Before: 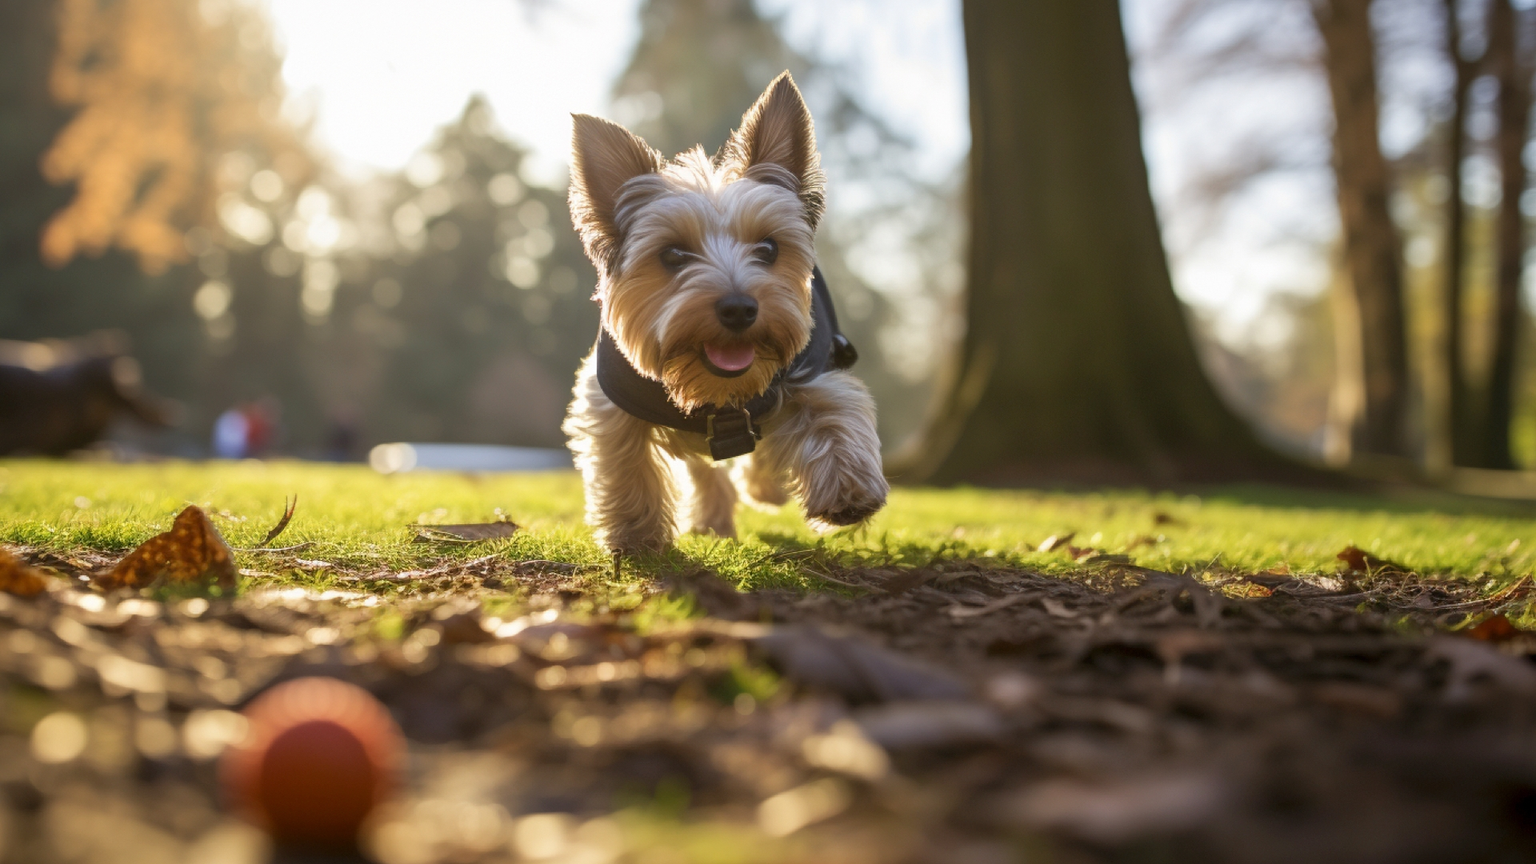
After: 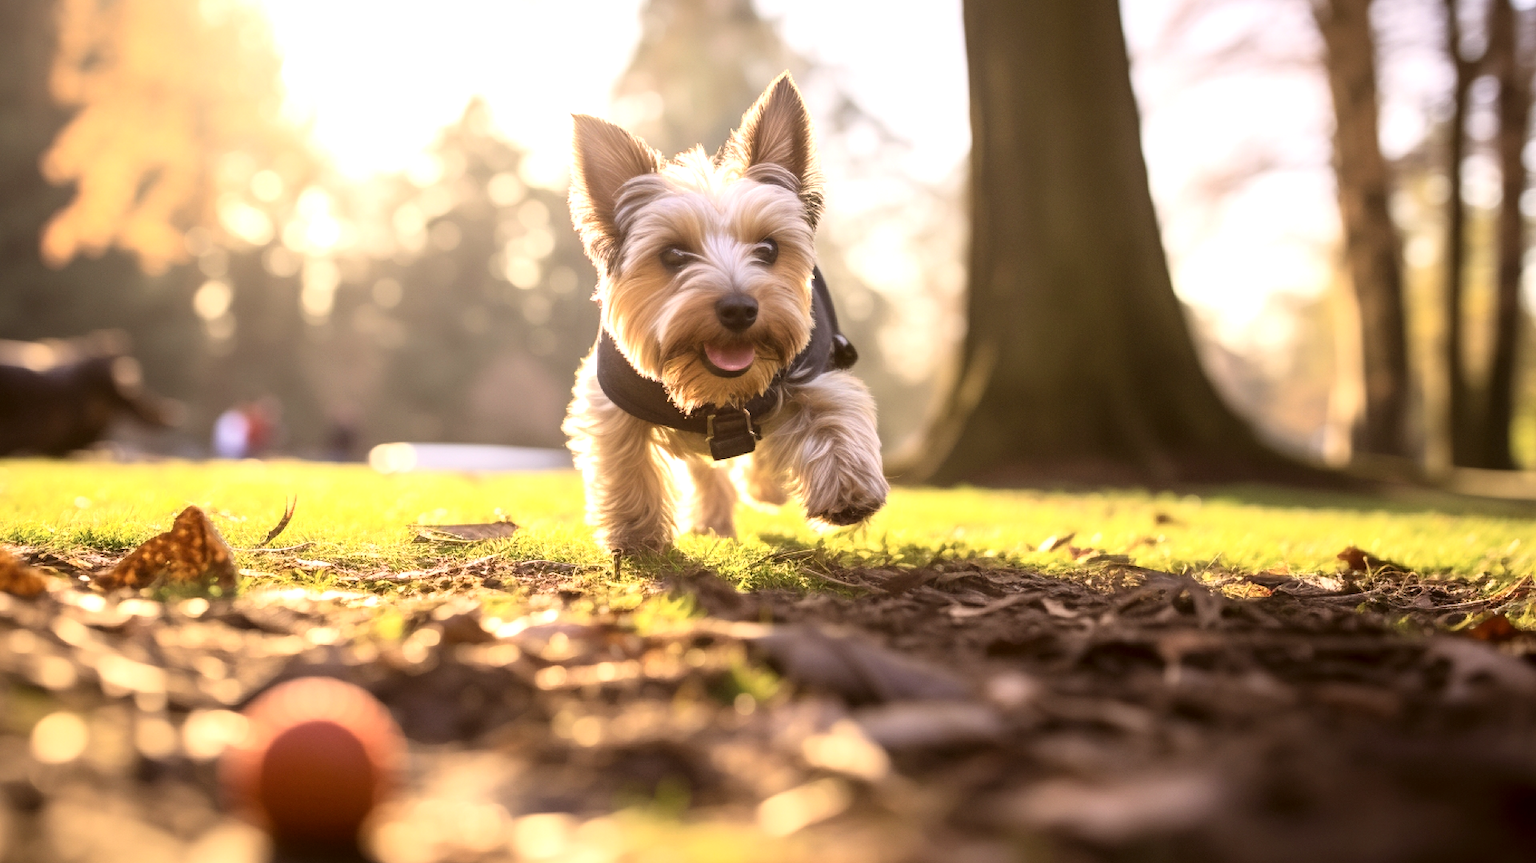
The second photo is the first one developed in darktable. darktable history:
color correction: highlights a* 10.26, highlights b* 9.73, shadows a* 8.11, shadows b* 8.55, saturation 0.772
tone equalizer: -8 EV -0.786 EV, -7 EV -0.673 EV, -6 EV -0.608 EV, -5 EV -0.41 EV, -3 EV 0.372 EV, -2 EV 0.6 EV, -1 EV 0.684 EV, +0 EV 0.766 EV
contrast brightness saturation: contrast 0.195, brightness 0.143, saturation 0.147
crop: bottom 0.051%
